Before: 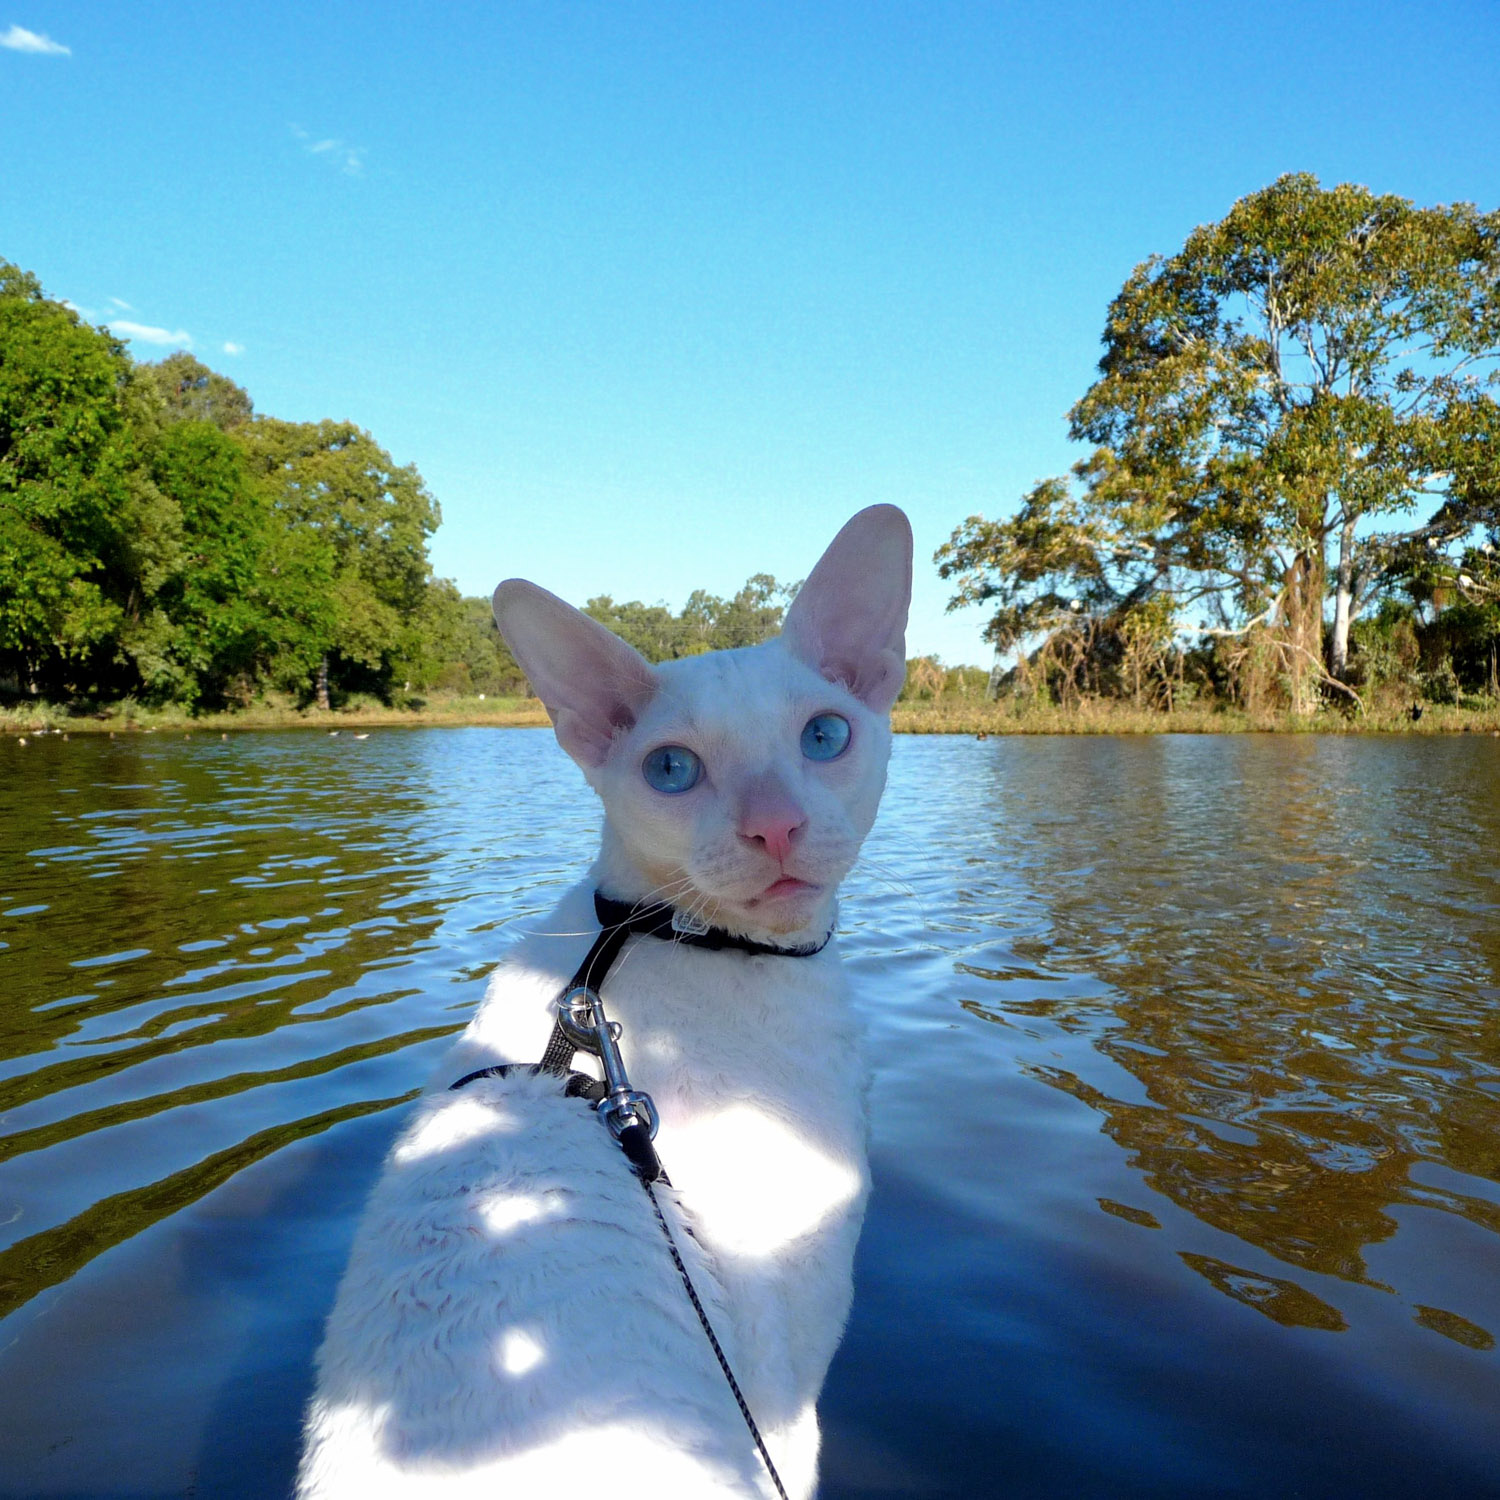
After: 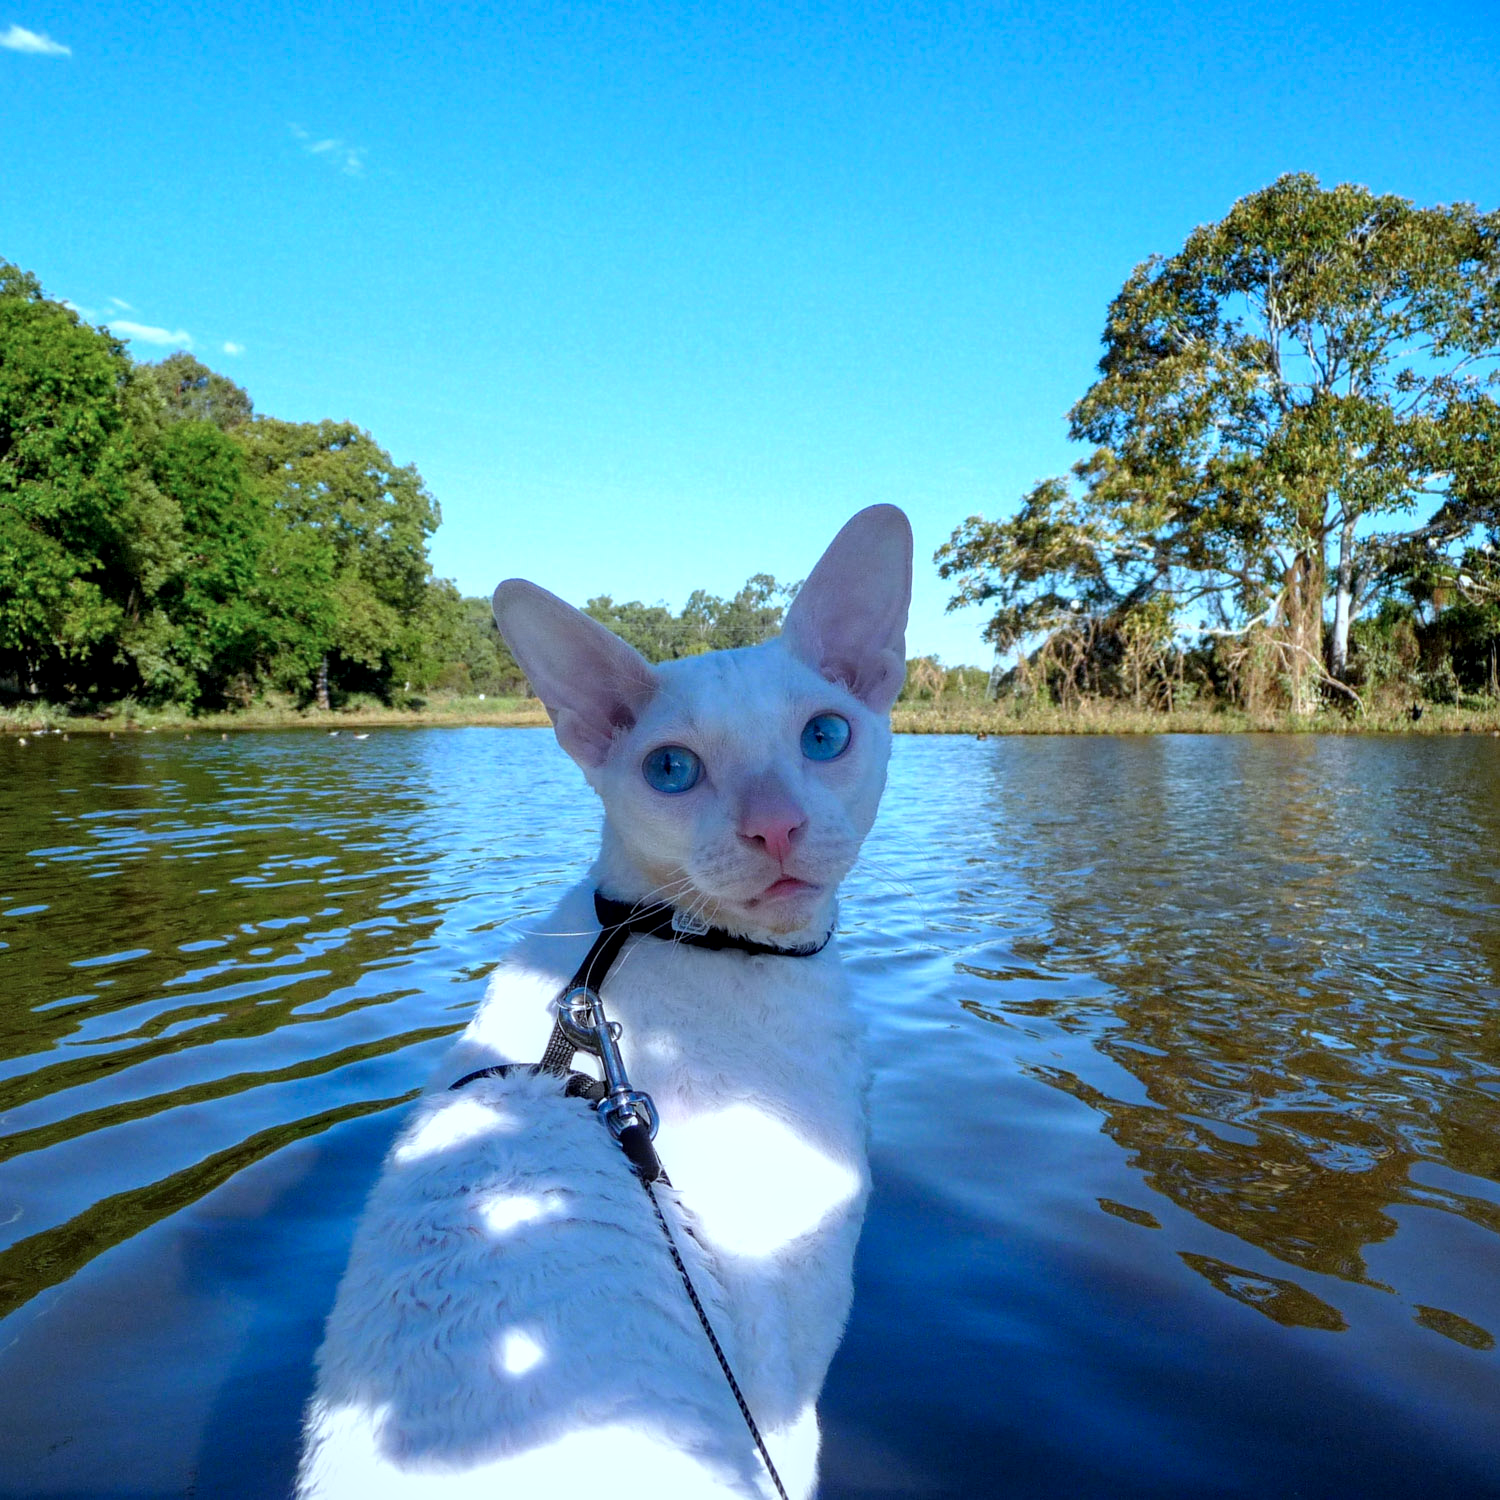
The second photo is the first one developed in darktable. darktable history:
local contrast: on, module defaults
color calibration: x 0.38, y 0.391, temperature 4086.74 K
